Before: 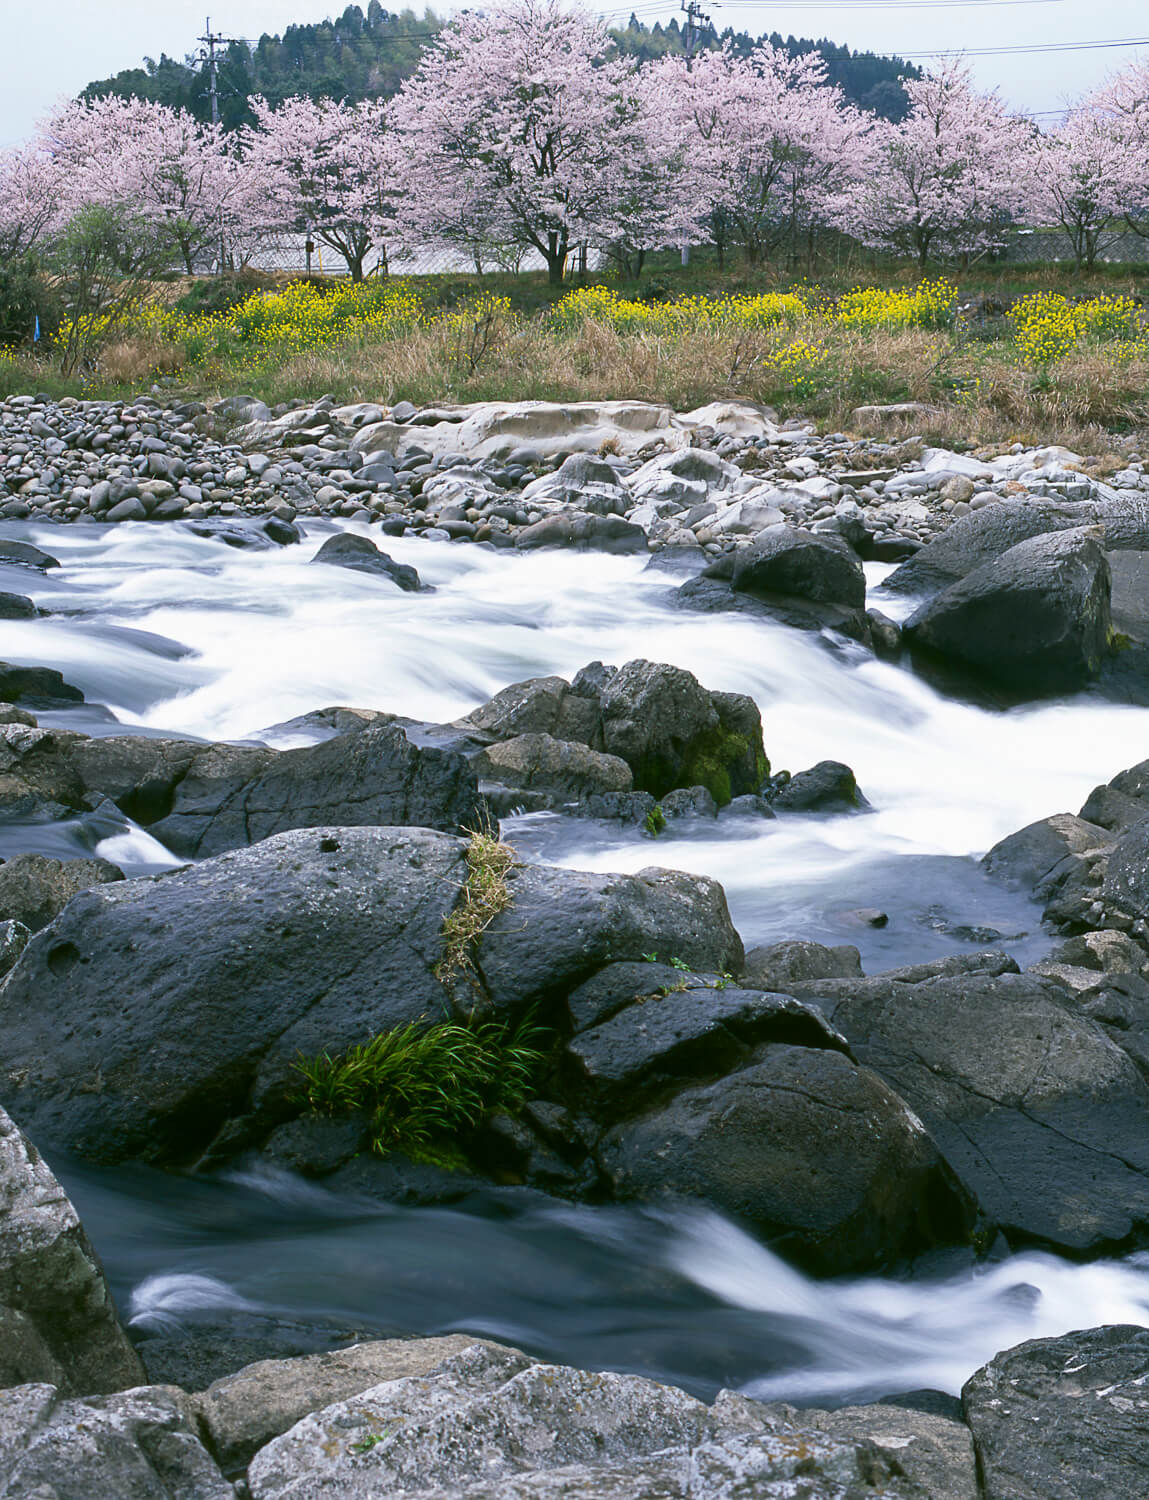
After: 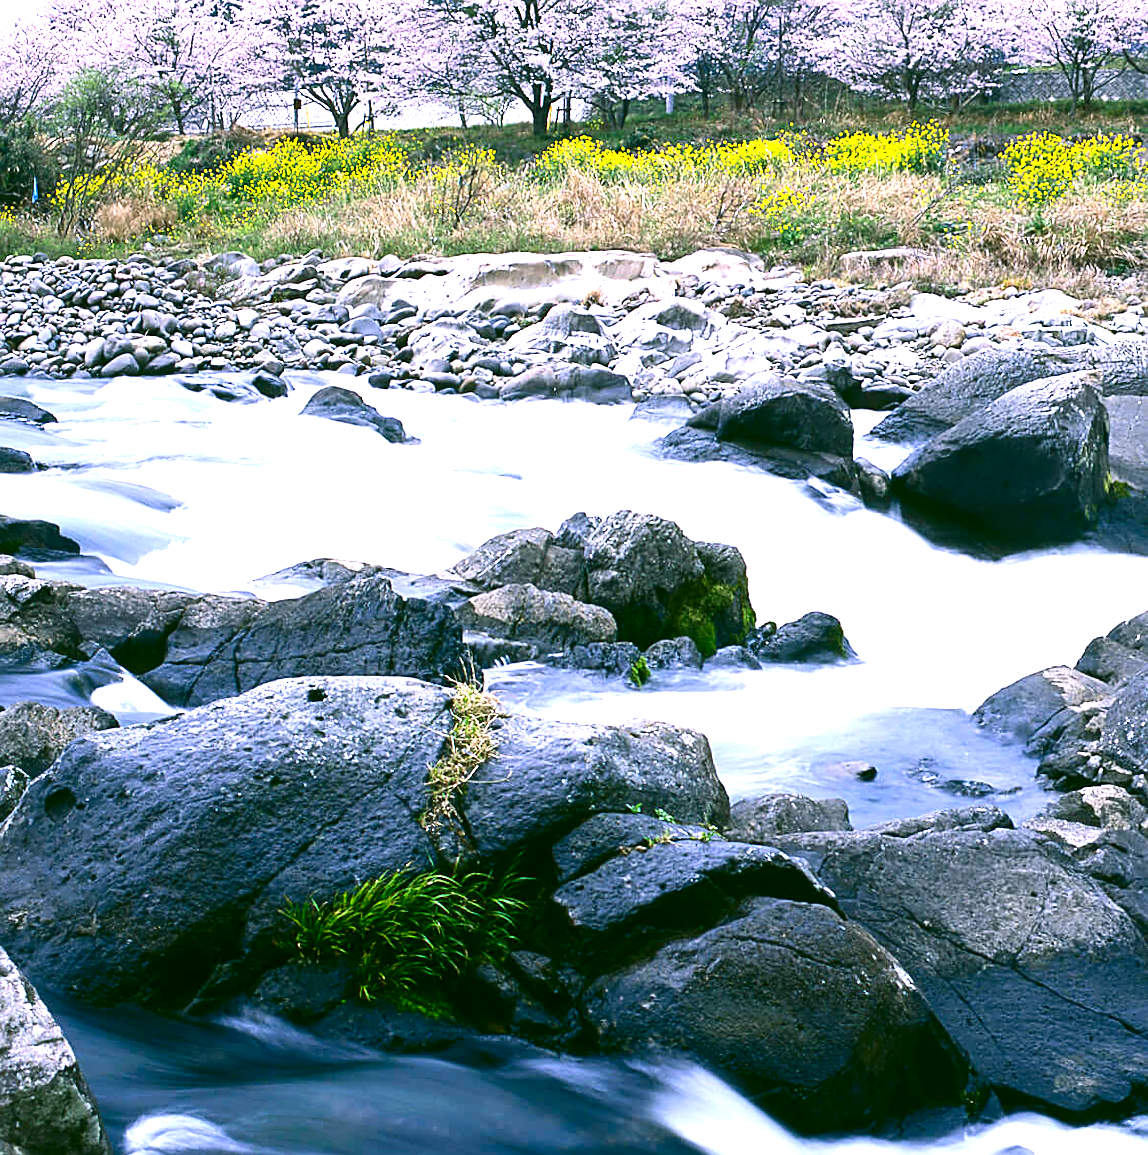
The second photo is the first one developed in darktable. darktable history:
exposure: black level correction 0, exposure 1.3 EV, compensate highlight preservation false
contrast brightness saturation: contrast 0.19, brightness -0.11, saturation 0.21
sharpen: on, module defaults
color correction: highlights a* 11.96, highlights b* 11.58
crop: top 11.038%, bottom 13.962%
rotate and perspective: lens shift (horizontal) -0.055, automatic cropping off
white balance: red 0.984, blue 1.059
color calibration: illuminant F (fluorescent), F source F9 (Cool White Deluxe 4150 K) – high CRI, x 0.374, y 0.373, temperature 4158.34 K
